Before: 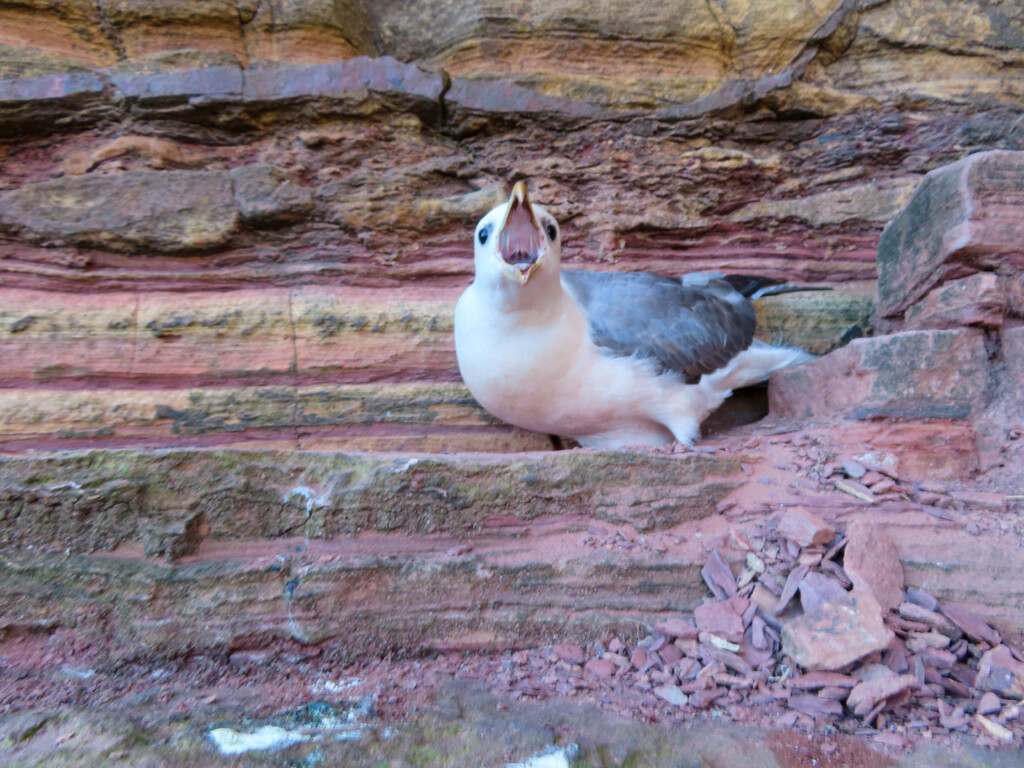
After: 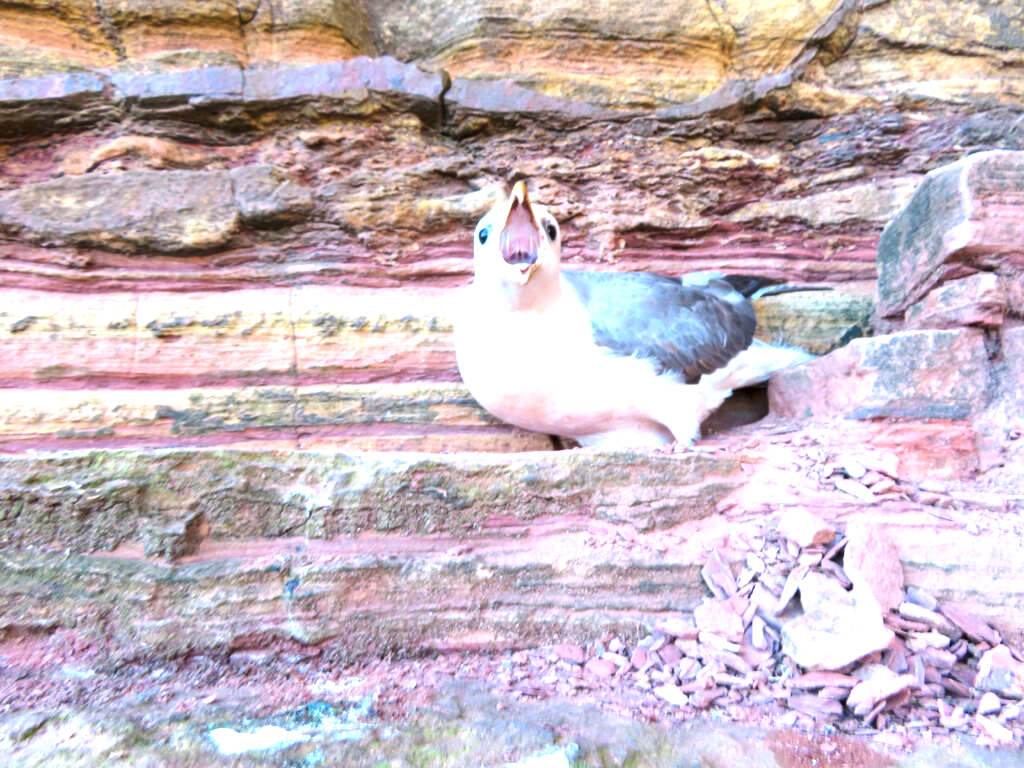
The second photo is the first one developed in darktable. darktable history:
exposure: black level correction 0, exposure 1.455 EV, compensate highlight preservation false
